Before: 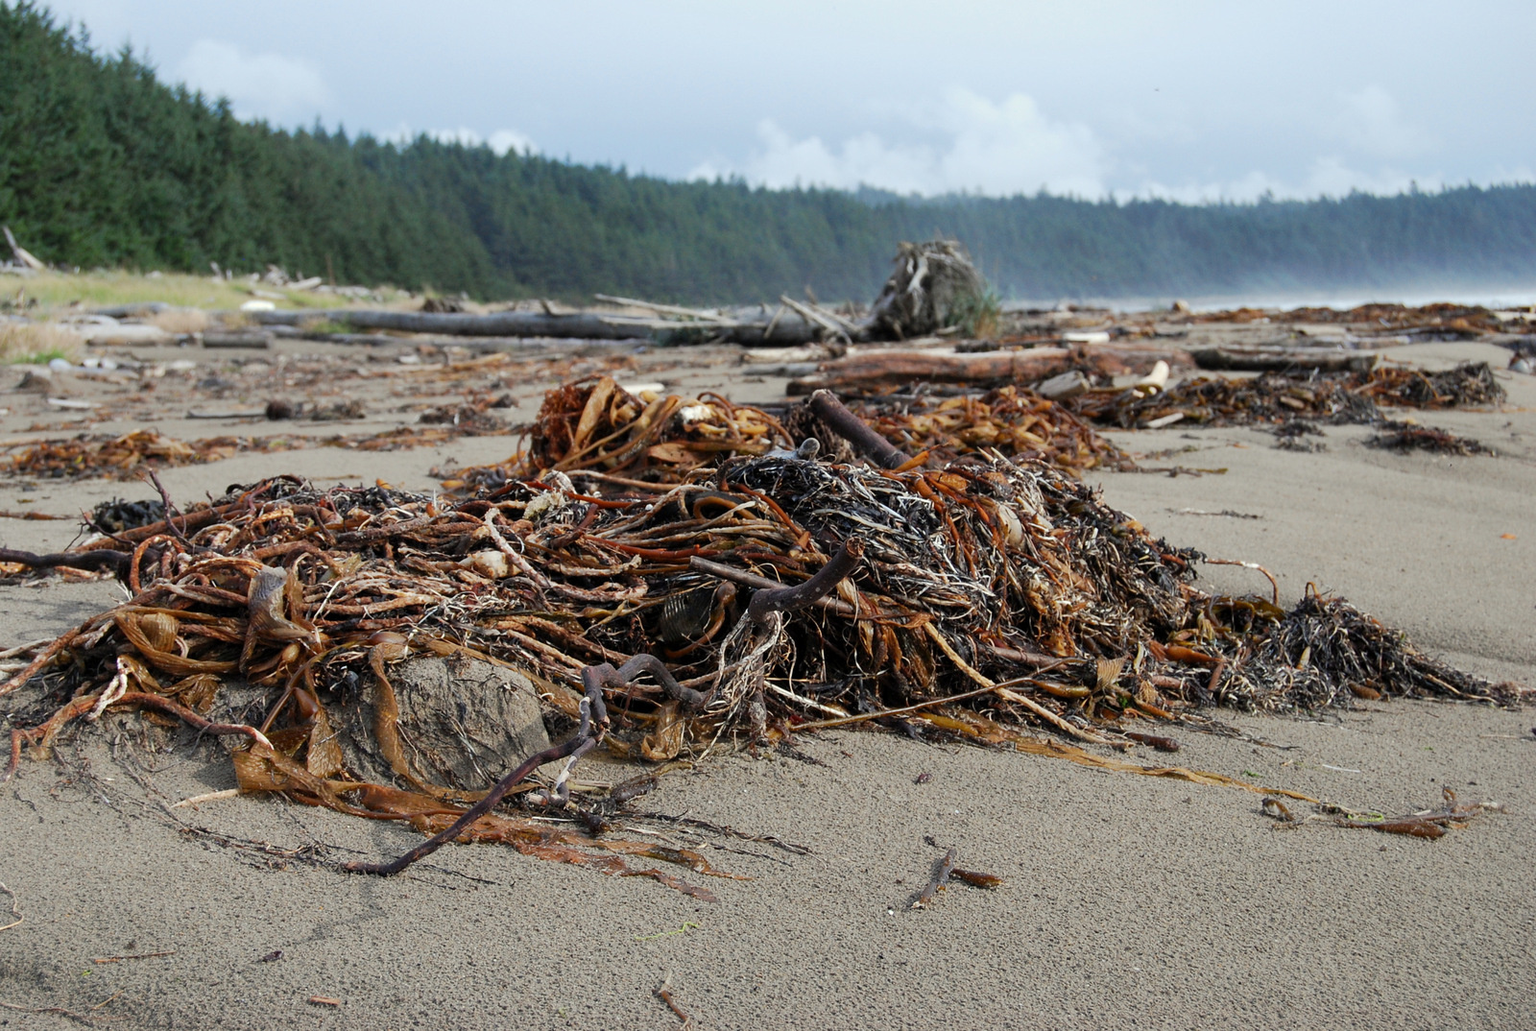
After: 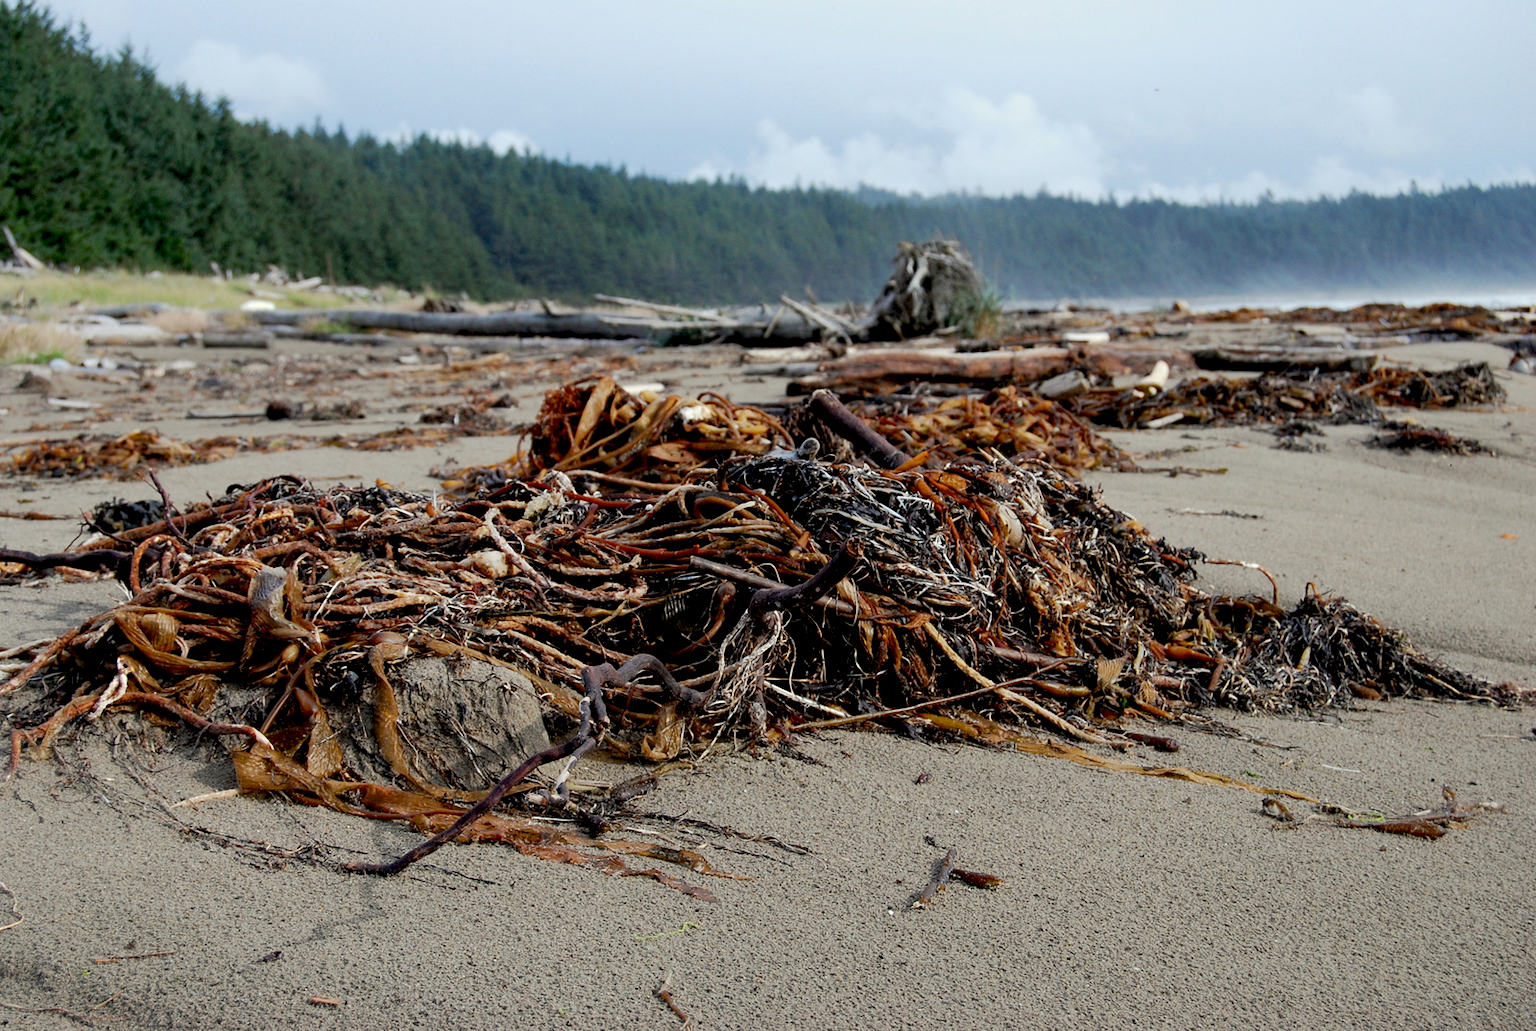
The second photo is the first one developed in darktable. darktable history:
exposure: black level correction 0.017, exposure -0.008 EV, compensate exposure bias true, compensate highlight preservation false
